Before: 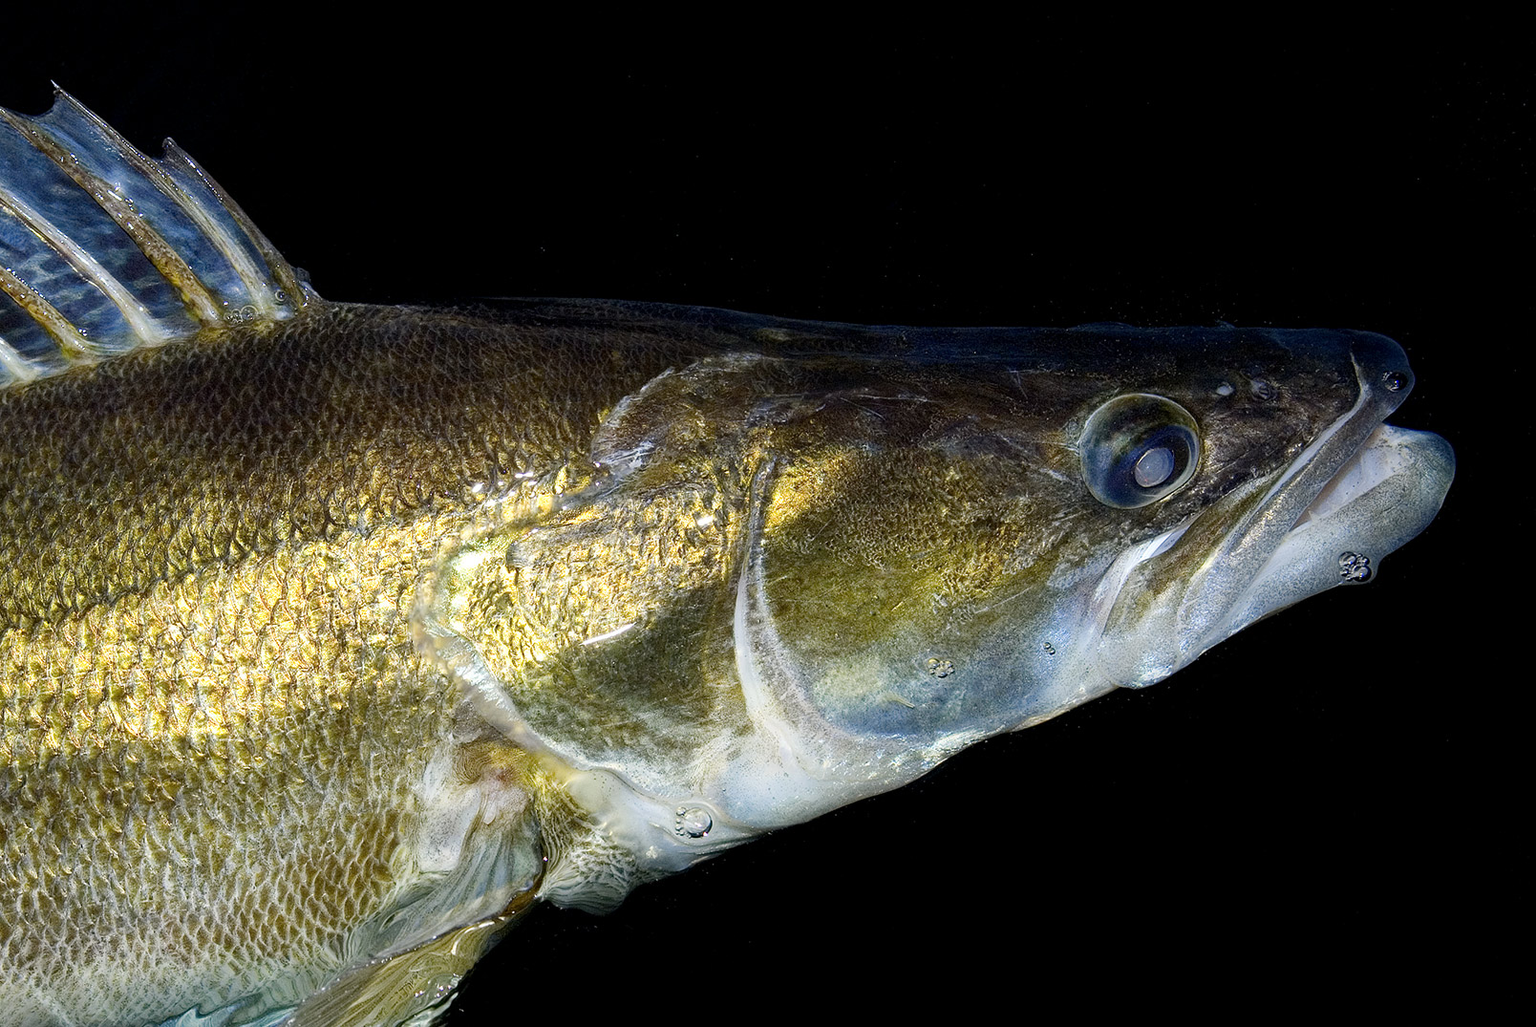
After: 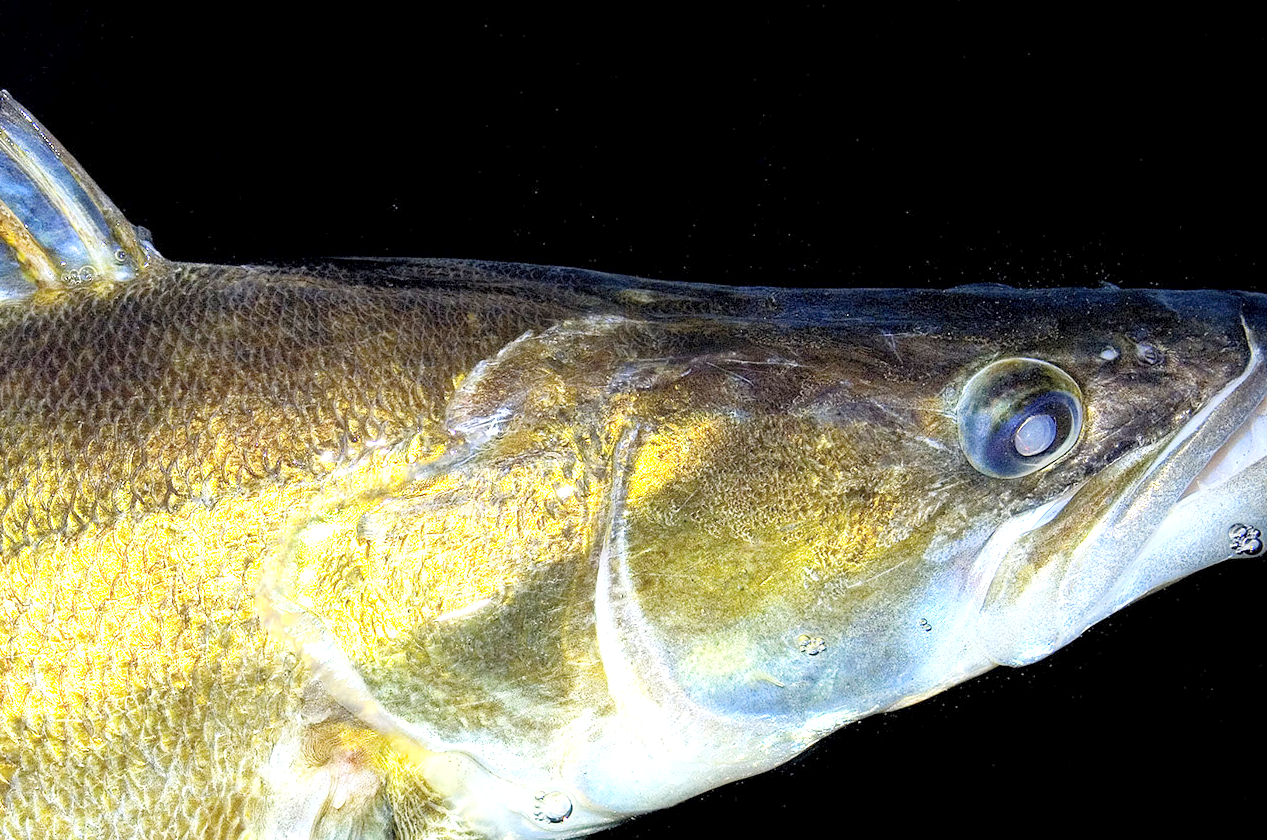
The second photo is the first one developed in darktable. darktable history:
crop and rotate: left 10.77%, top 5.1%, right 10.41%, bottom 16.76%
exposure: black level correction 0.001, exposure 0.955 EV, compensate exposure bias true, compensate highlight preservation false
contrast brightness saturation: contrast 0.1, brightness 0.3, saturation 0.14
